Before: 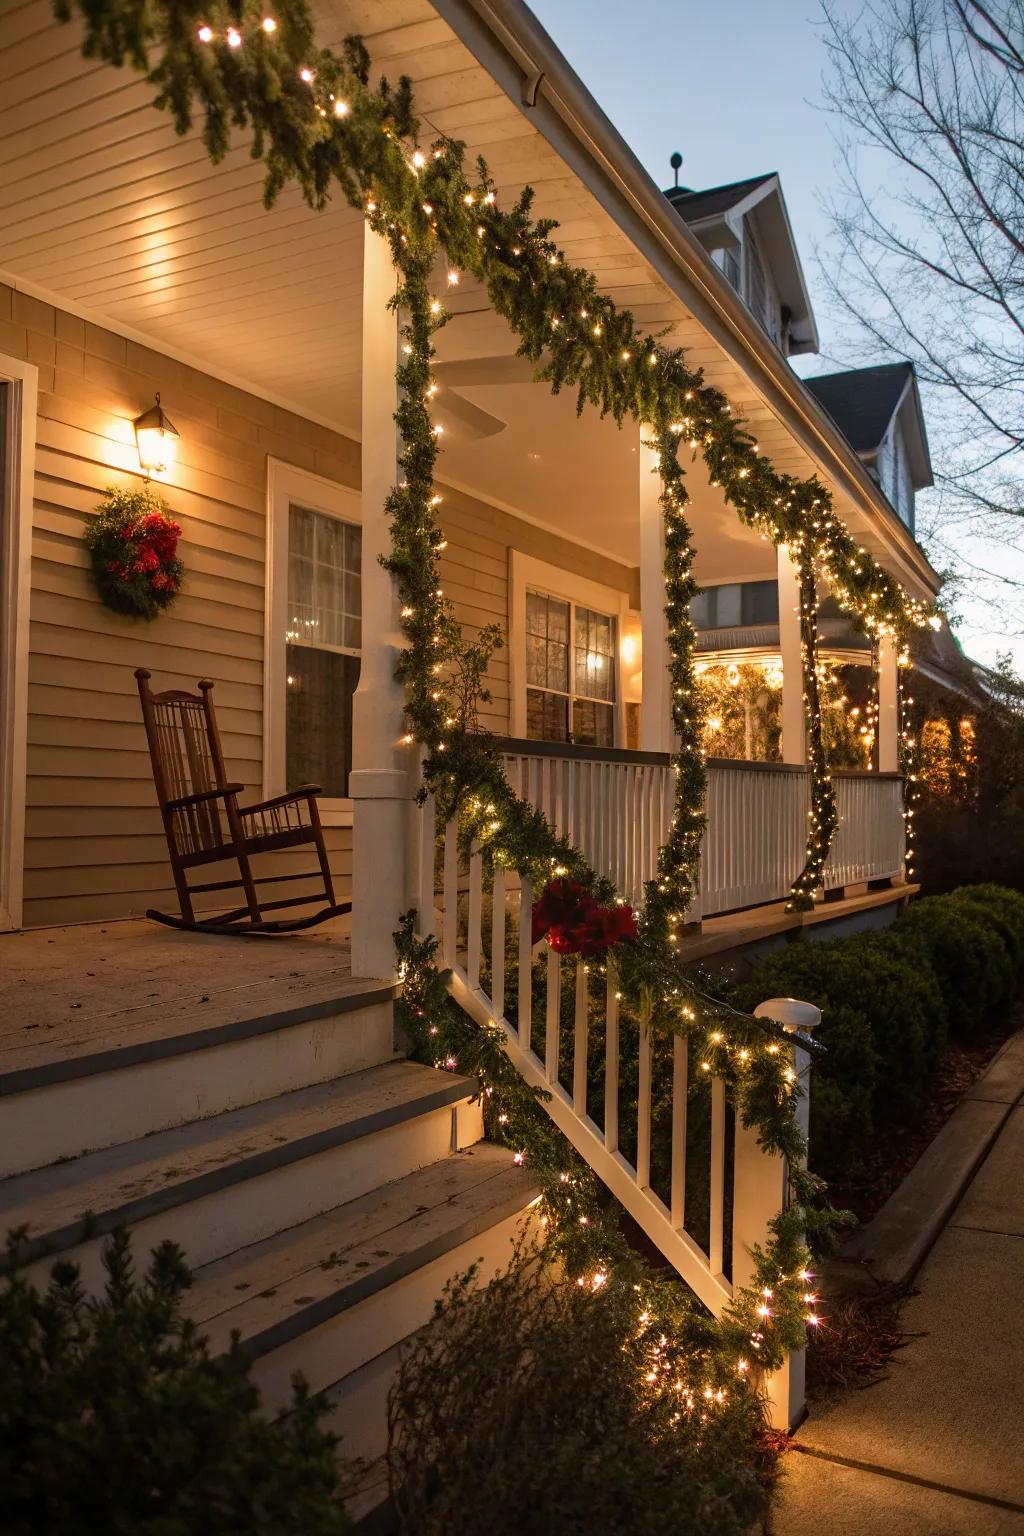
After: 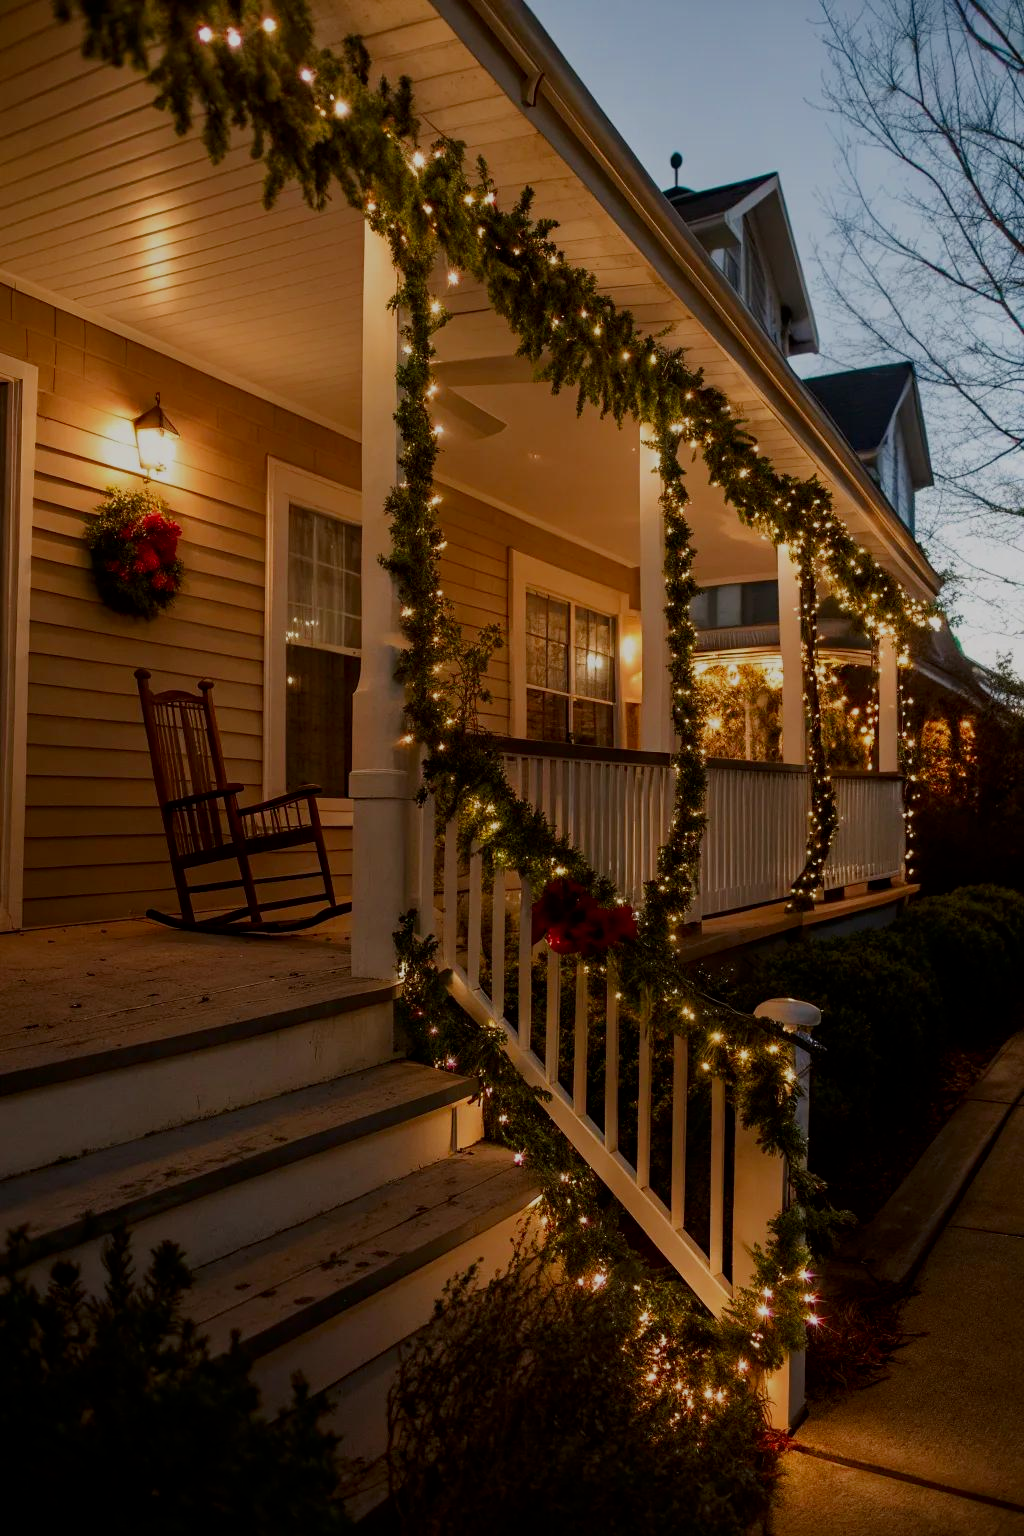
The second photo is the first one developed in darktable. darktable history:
contrast brightness saturation: brightness -0.202, saturation 0.08
filmic rgb: black relative exposure -7.97 EV, white relative exposure 4.03 EV, hardness 4.2, contrast 0.933
